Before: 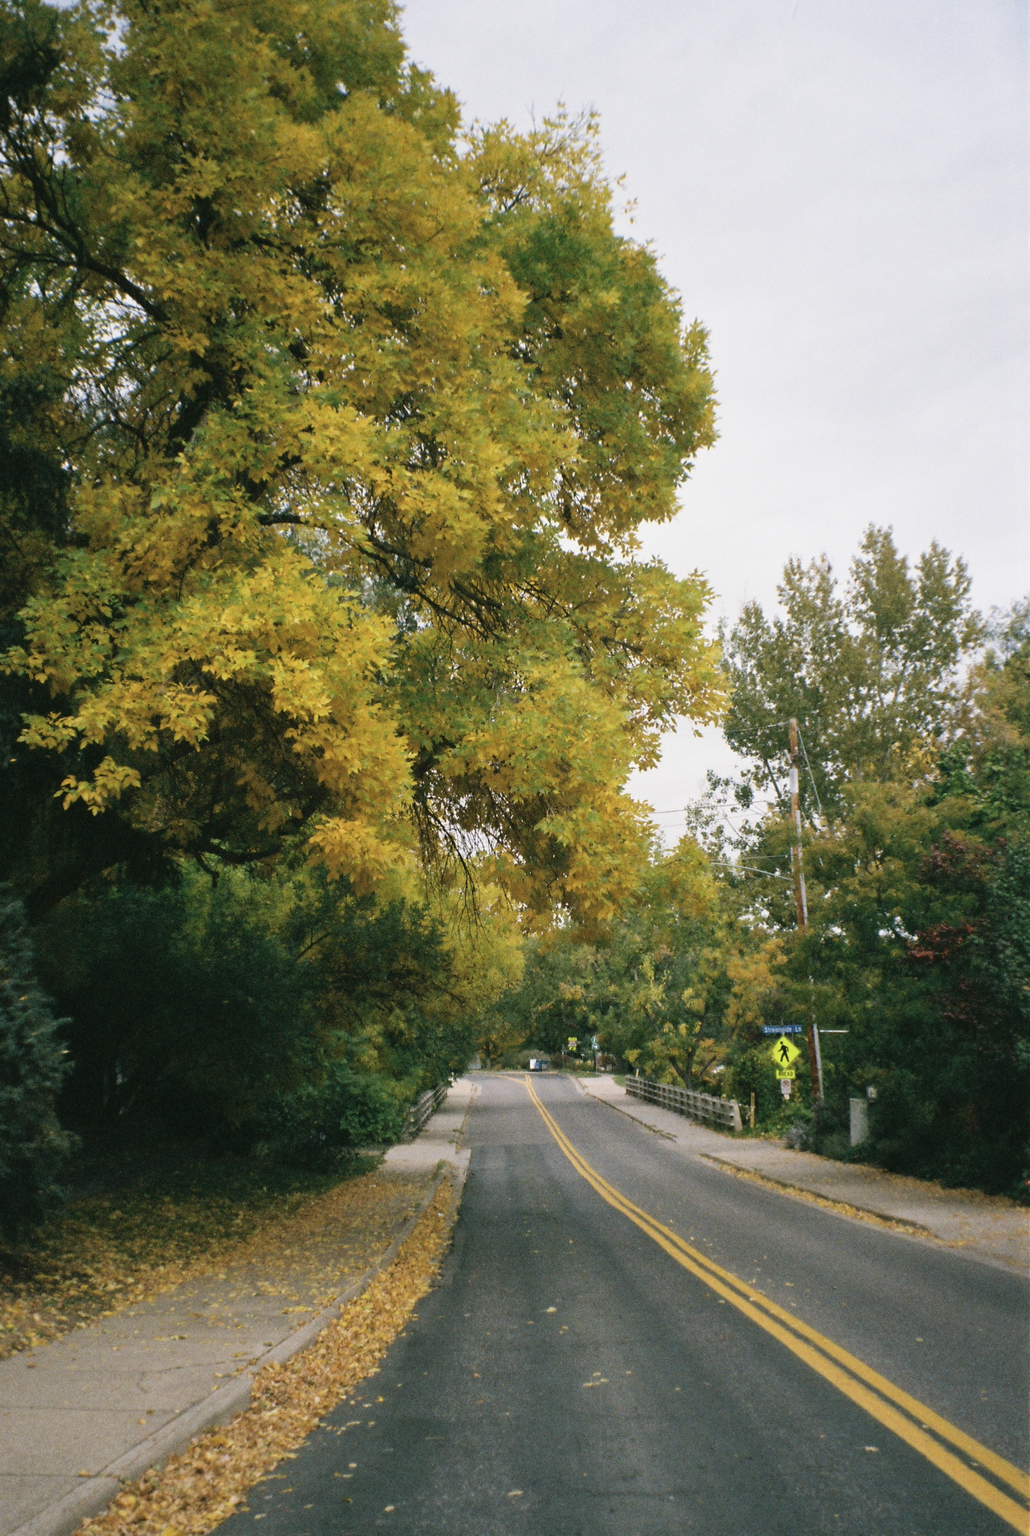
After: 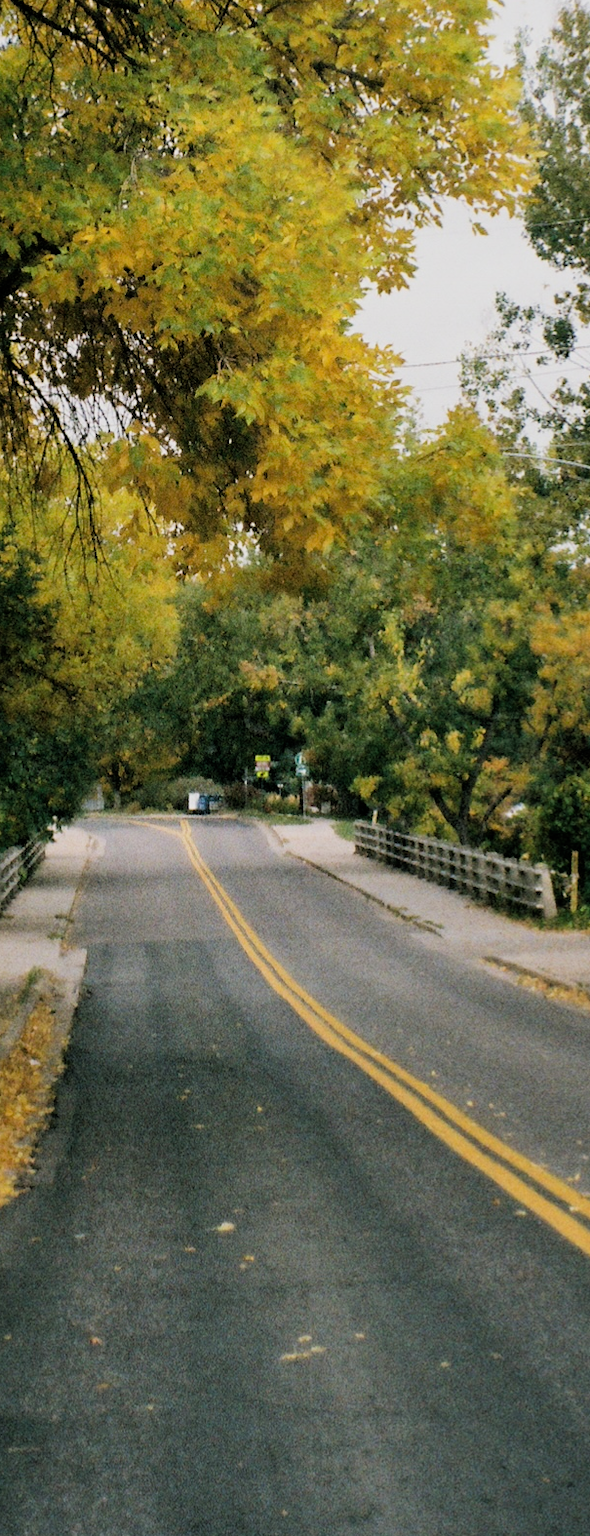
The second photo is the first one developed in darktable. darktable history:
filmic rgb: black relative exposure -5 EV, white relative exposure 3.5 EV, hardness 3.19, contrast 1.2, highlights saturation mix -50%
crop: left 40.878%, top 39.176%, right 25.993%, bottom 3.081%
